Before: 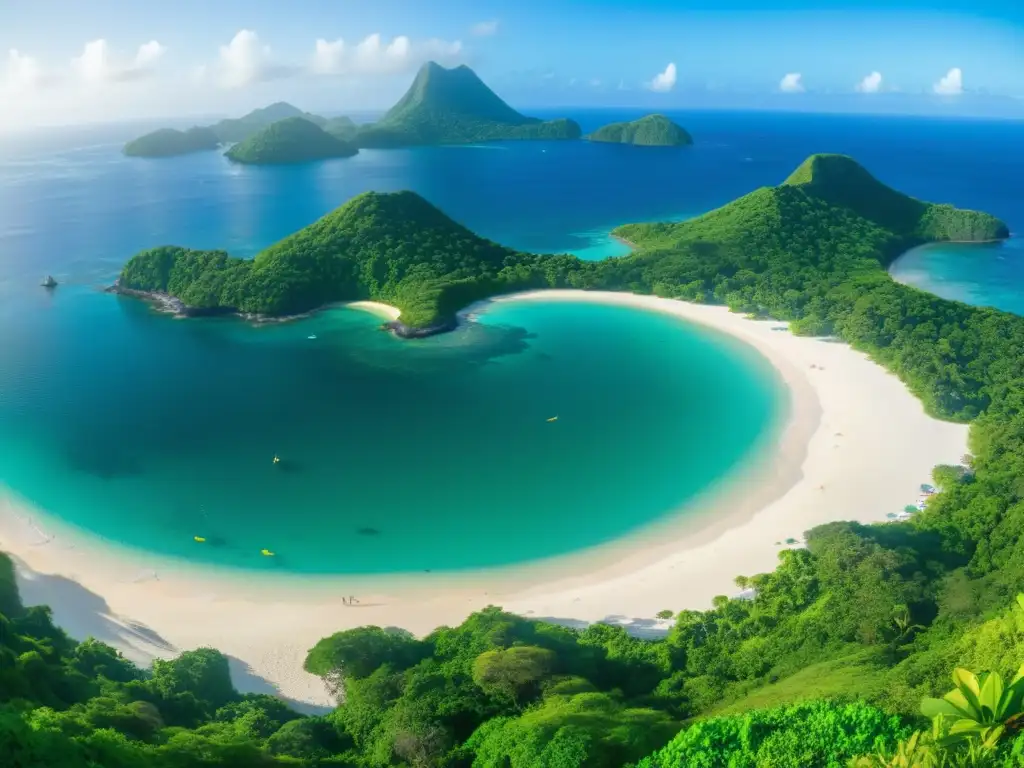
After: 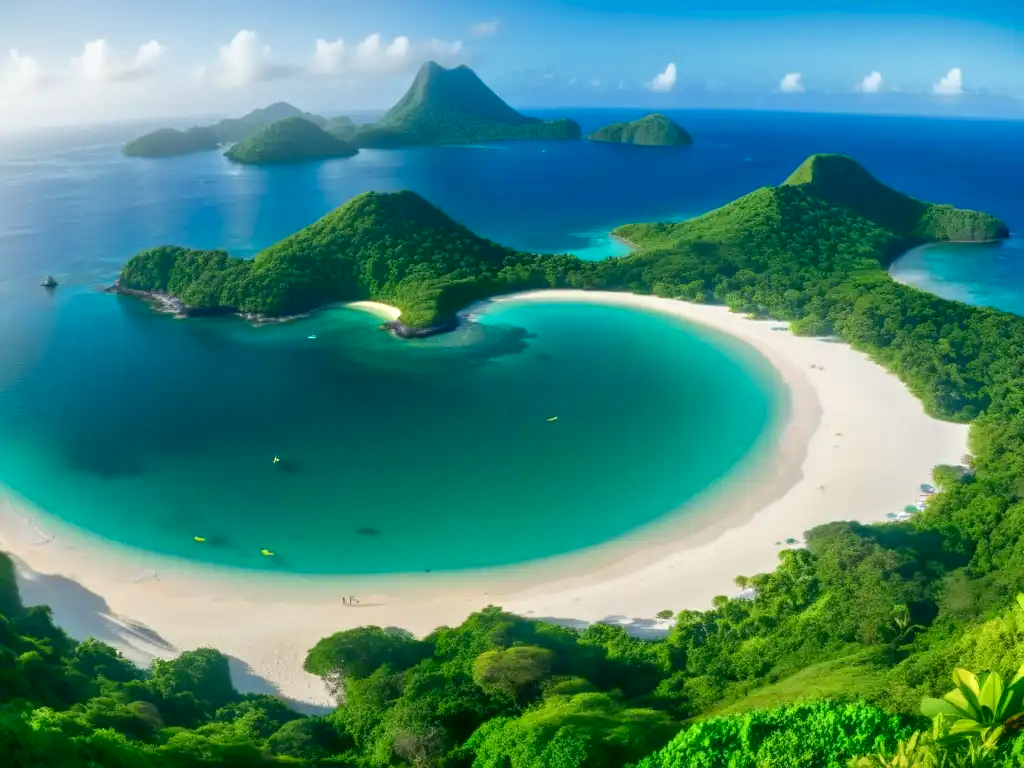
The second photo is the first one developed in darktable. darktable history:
tone equalizer: -8 EV 1.04 EV, -7 EV 0.994 EV, -6 EV 0.981 EV, -5 EV 0.969 EV, -4 EV 1.02 EV, -3 EV 0.729 EV, -2 EV 0.511 EV, -1 EV 0.233 EV
tone curve: curves: ch0 [(0, 0) (0.153, 0.06) (1, 1)], color space Lab, independent channels, preserve colors none
